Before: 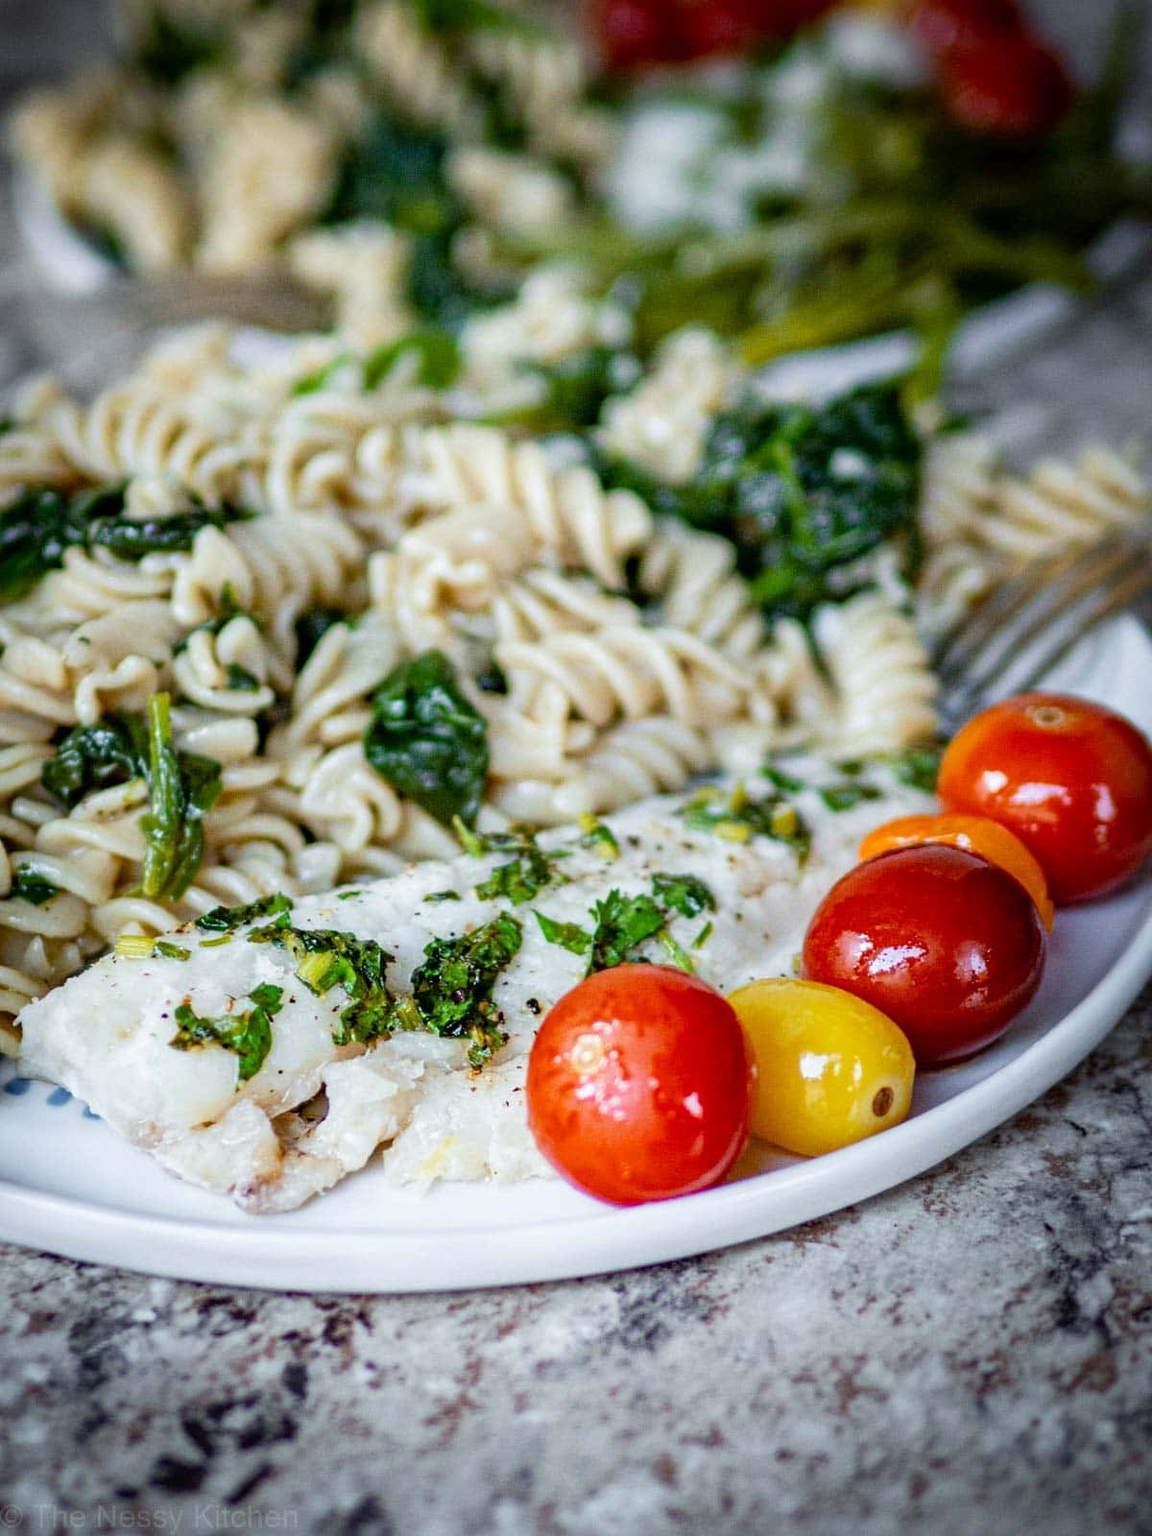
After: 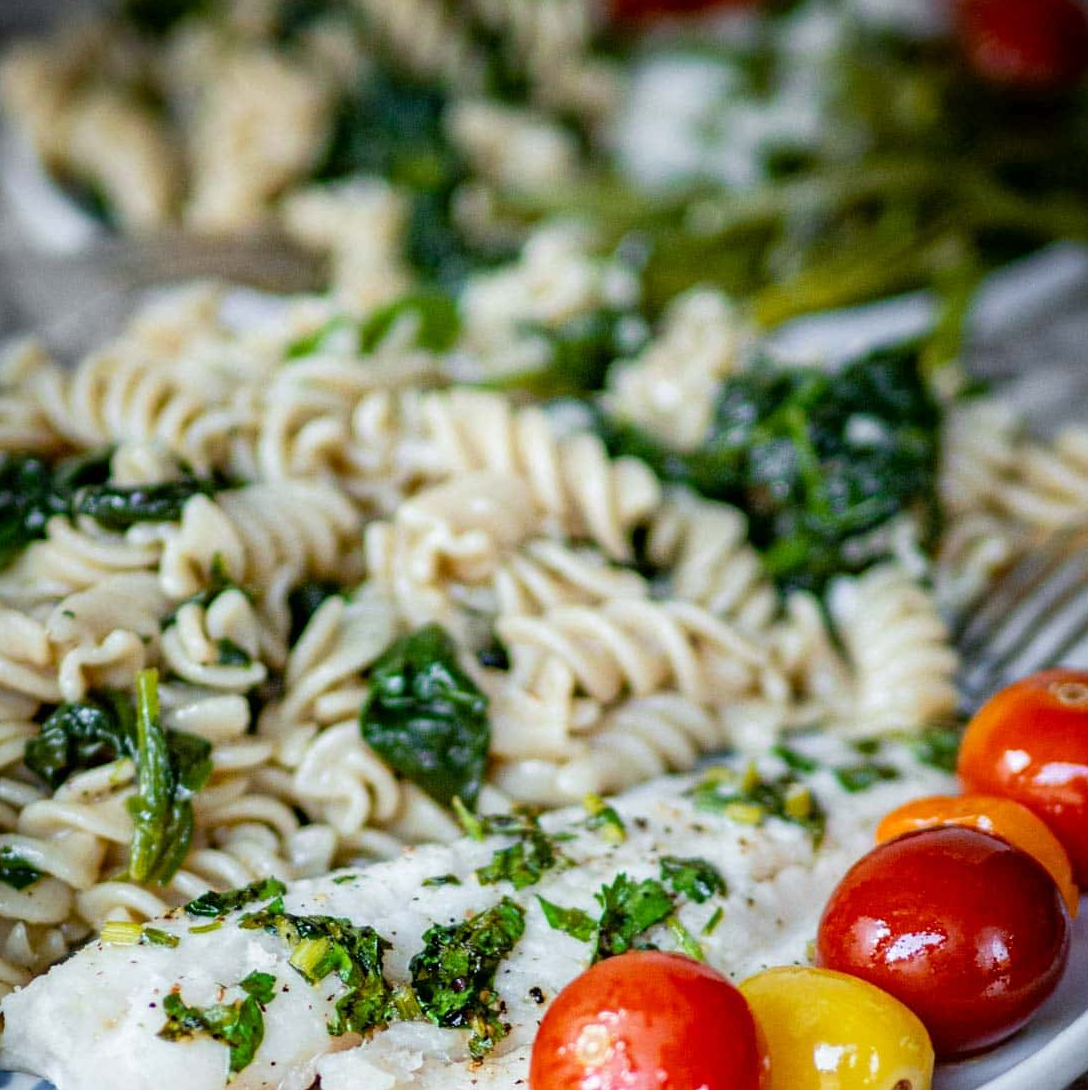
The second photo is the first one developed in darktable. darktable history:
crop: left 1.596%, top 3.358%, right 7.72%, bottom 28.482%
